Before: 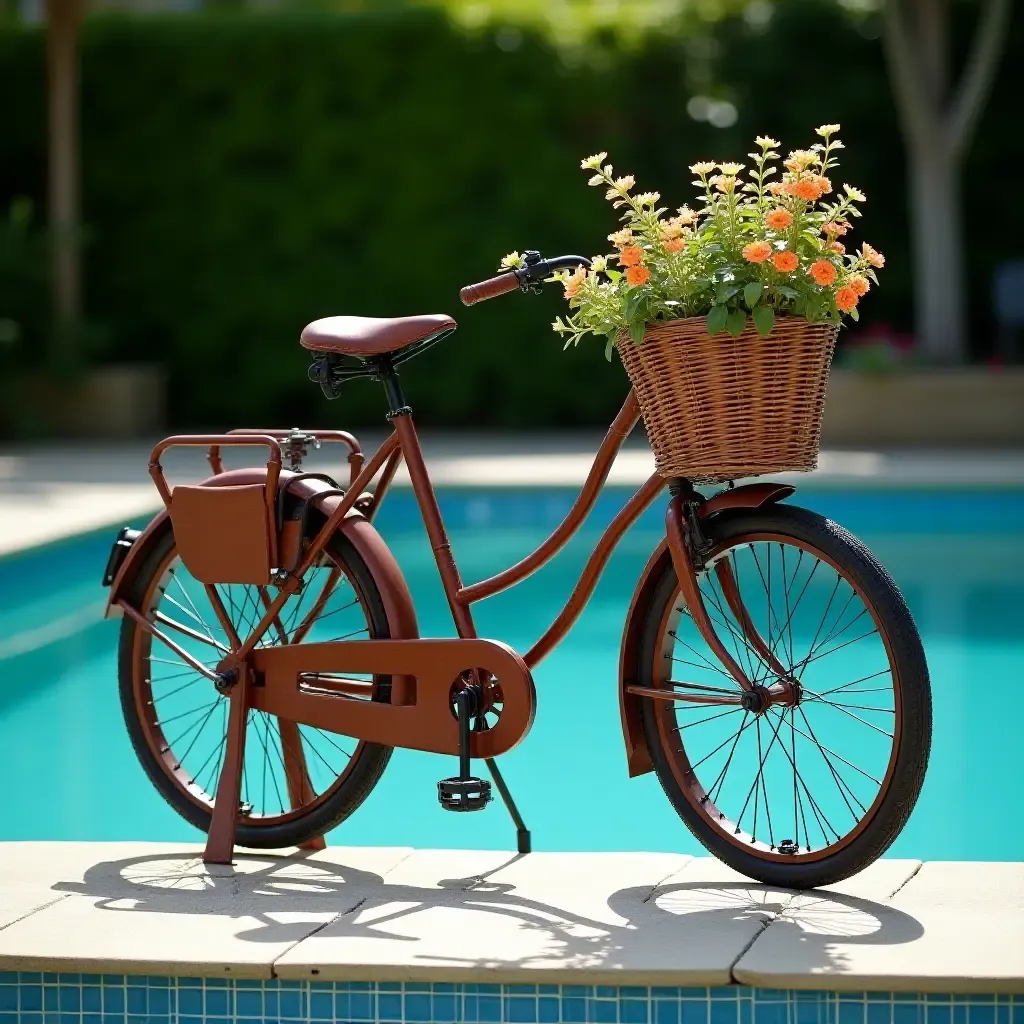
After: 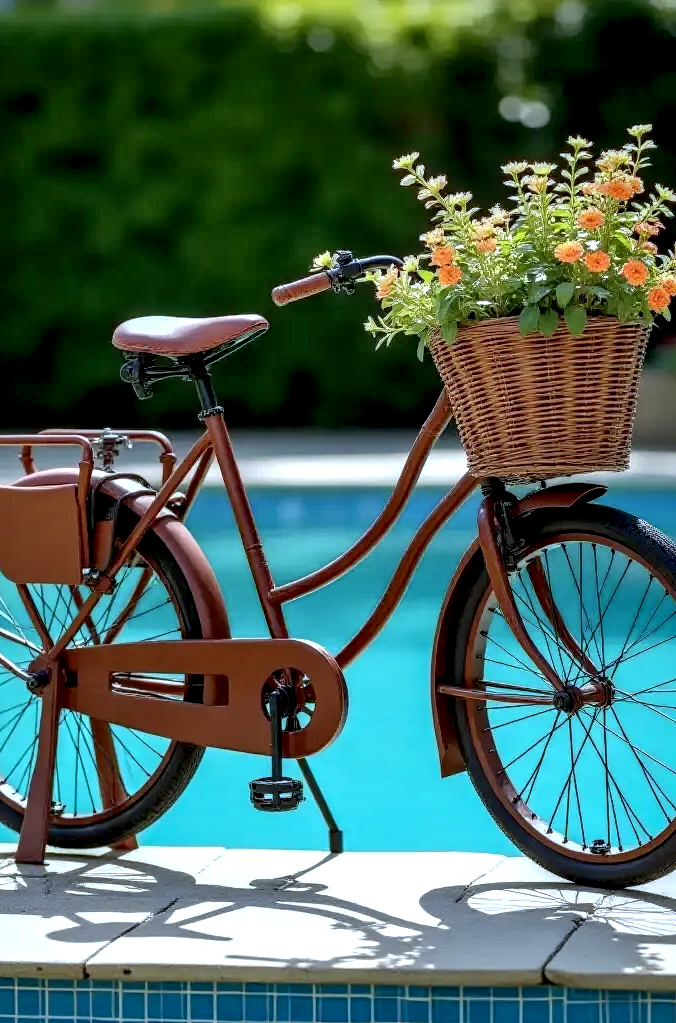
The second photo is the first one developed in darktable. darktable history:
white balance: red 0.924, blue 1.095
crop and rotate: left 18.442%, right 15.508%
shadows and highlights: on, module defaults
local contrast: highlights 19%, detail 186%
